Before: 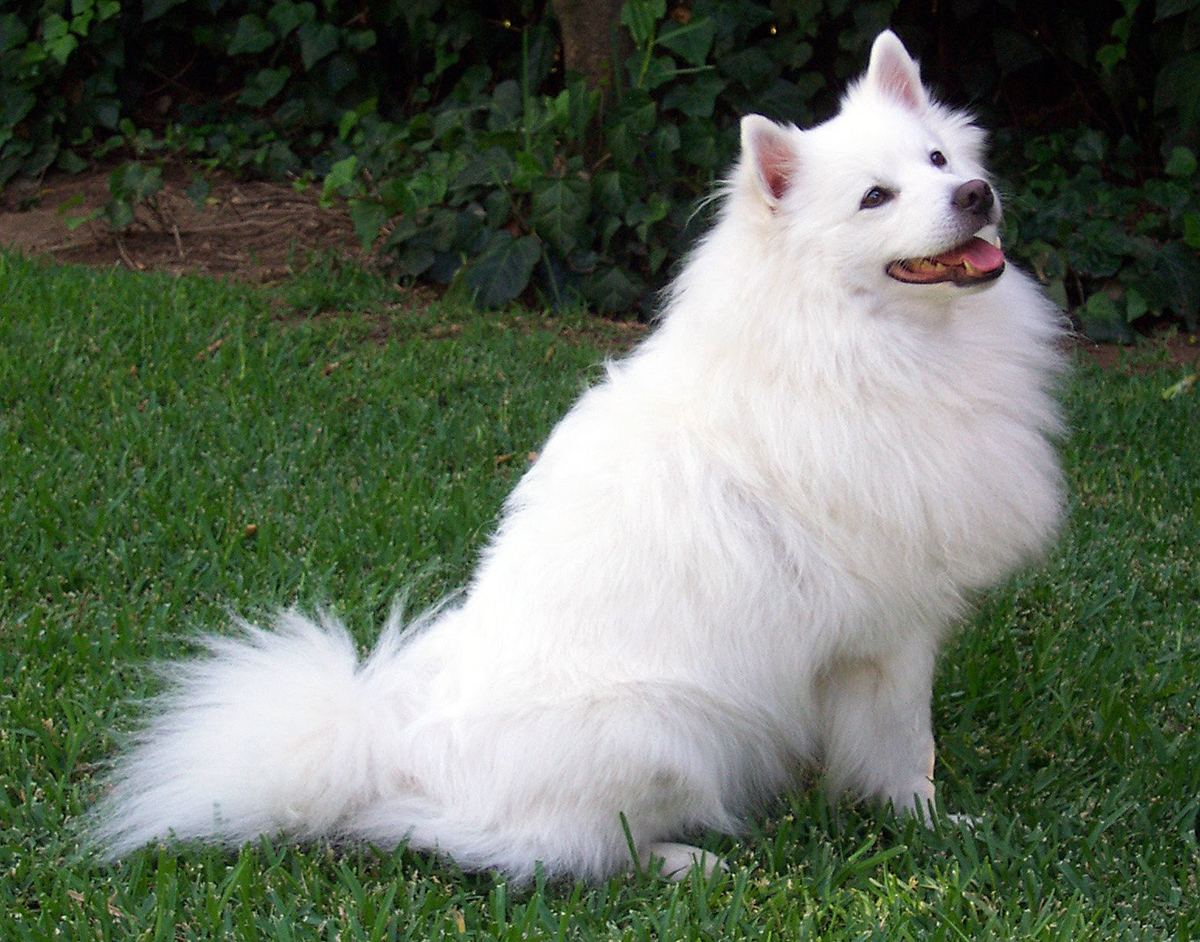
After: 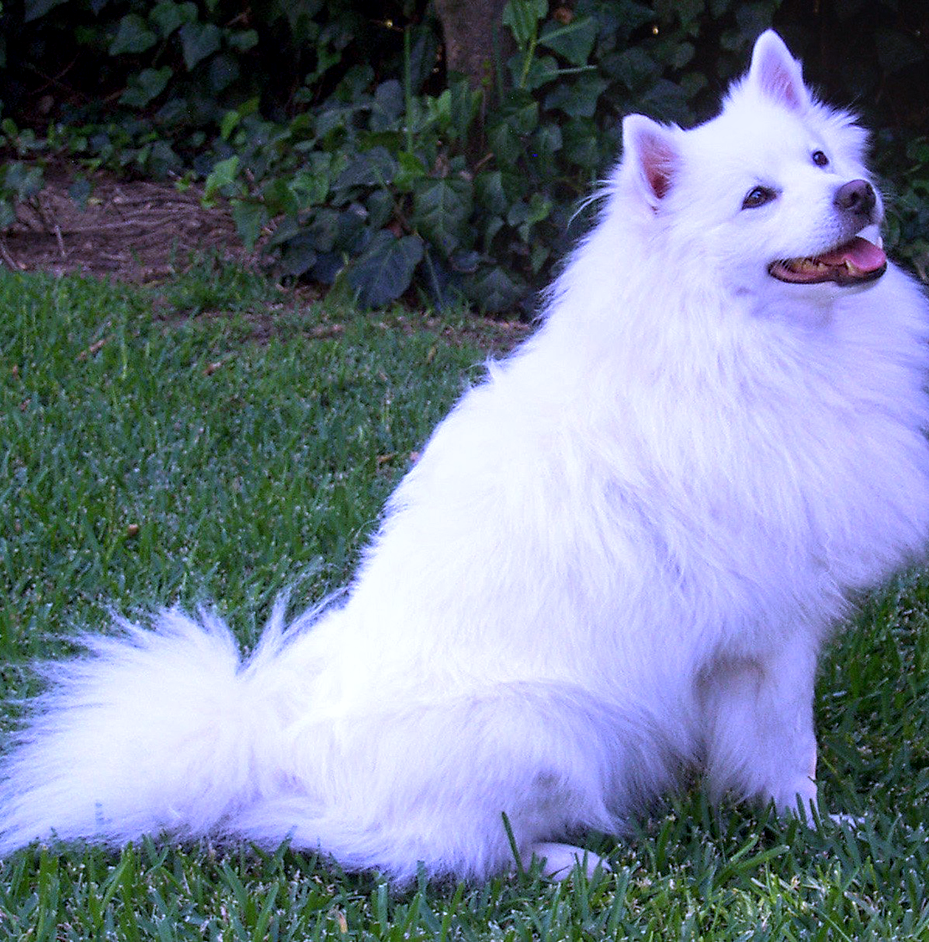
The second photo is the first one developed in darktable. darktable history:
local contrast: on, module defaults
crop: left 9.88%, right 12.664%
white balance: red 0.98, blue 1.61
